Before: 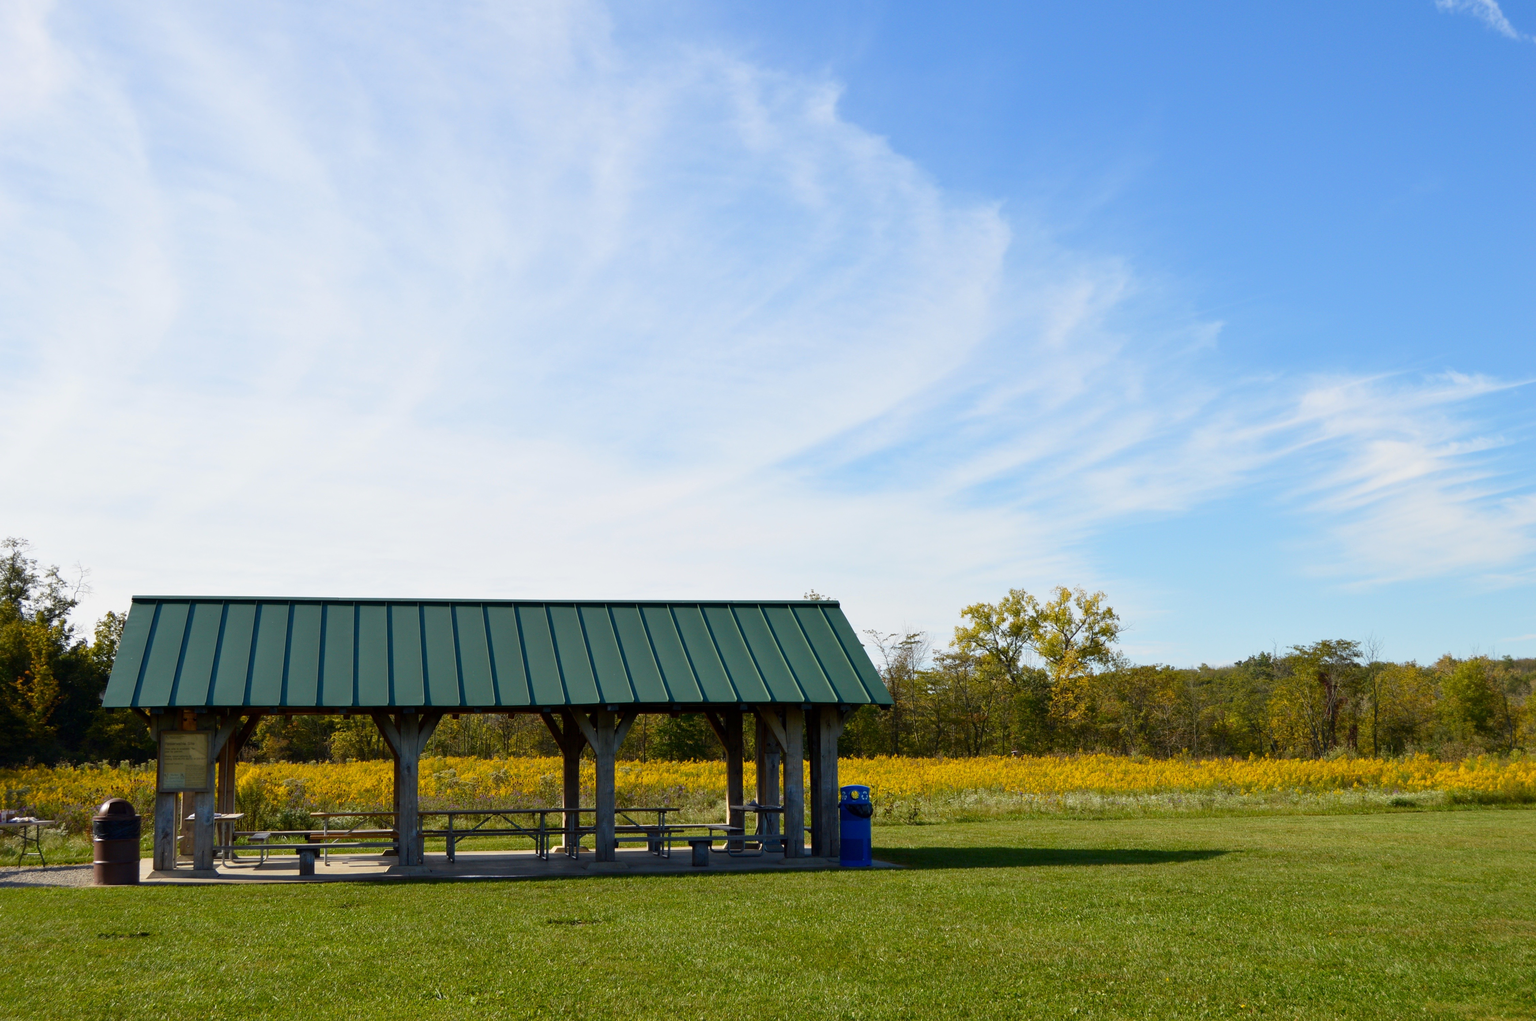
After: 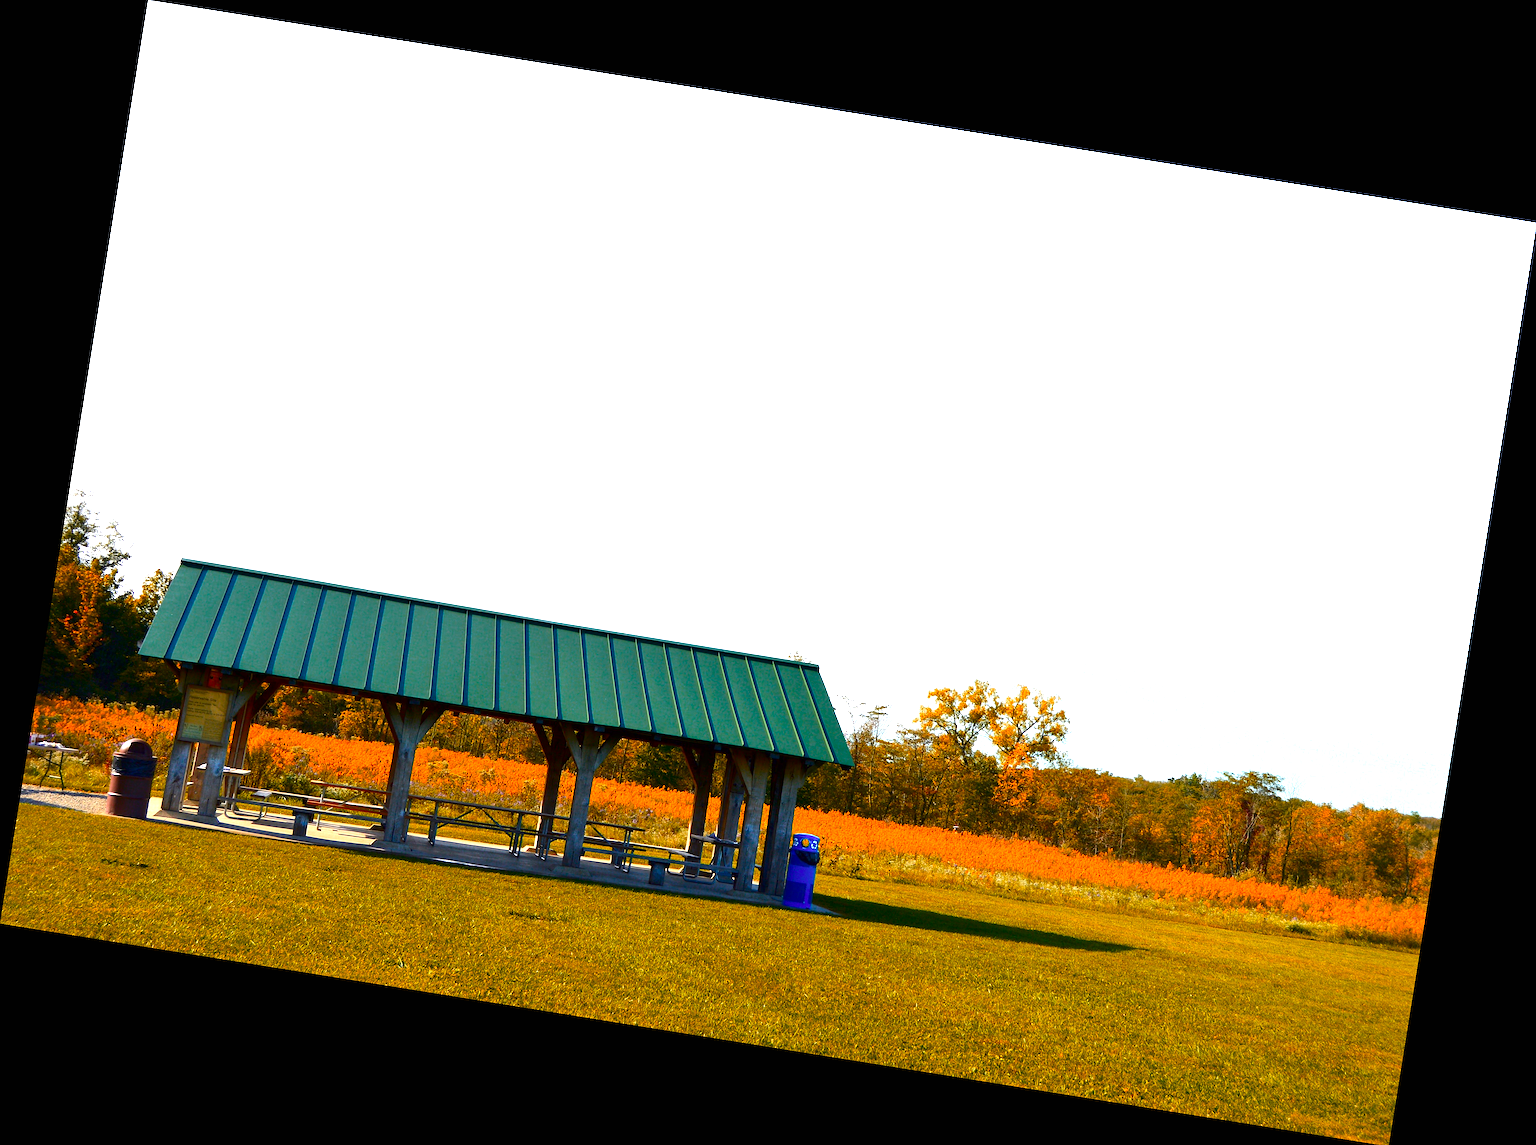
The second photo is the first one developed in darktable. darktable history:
exposure: black level correction 0, exposure 1 EV, compensate highlight preservation false
color zones: curves: ch0 [(0.473, 0.374) (0.742, 0.784)]; ch1 [(0.354, 0.737) (0.742, 0.705)]; ch2 [(0.318, 0.421) (0.758, 0.532)]
contrast brightness saturation: contrast 0.13, brightness -0.05, saturation 0.16
sharpen: on, module defaults
rotate and perspective: rotation 9.12°, automatic cropping off
